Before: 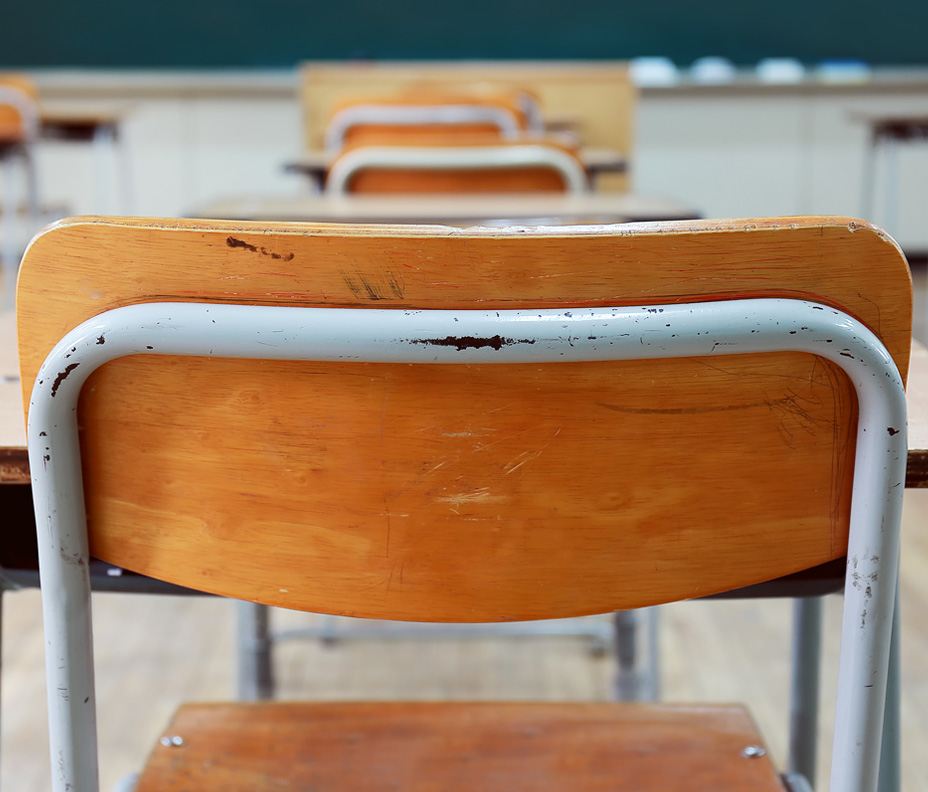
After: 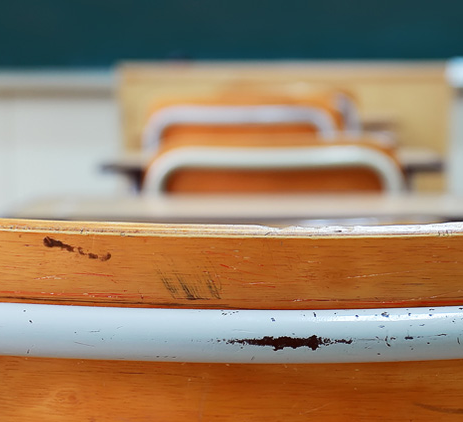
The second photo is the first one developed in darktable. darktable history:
crop: left 19.82%, right 30.211%, bottom 46.61%
